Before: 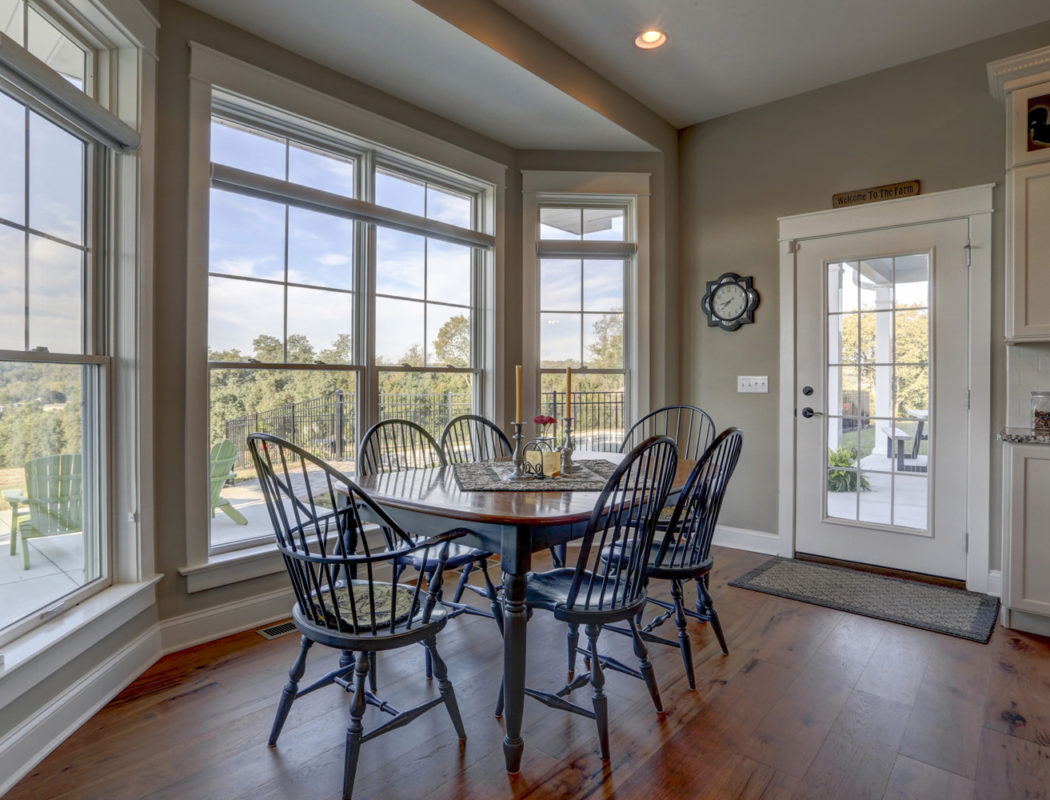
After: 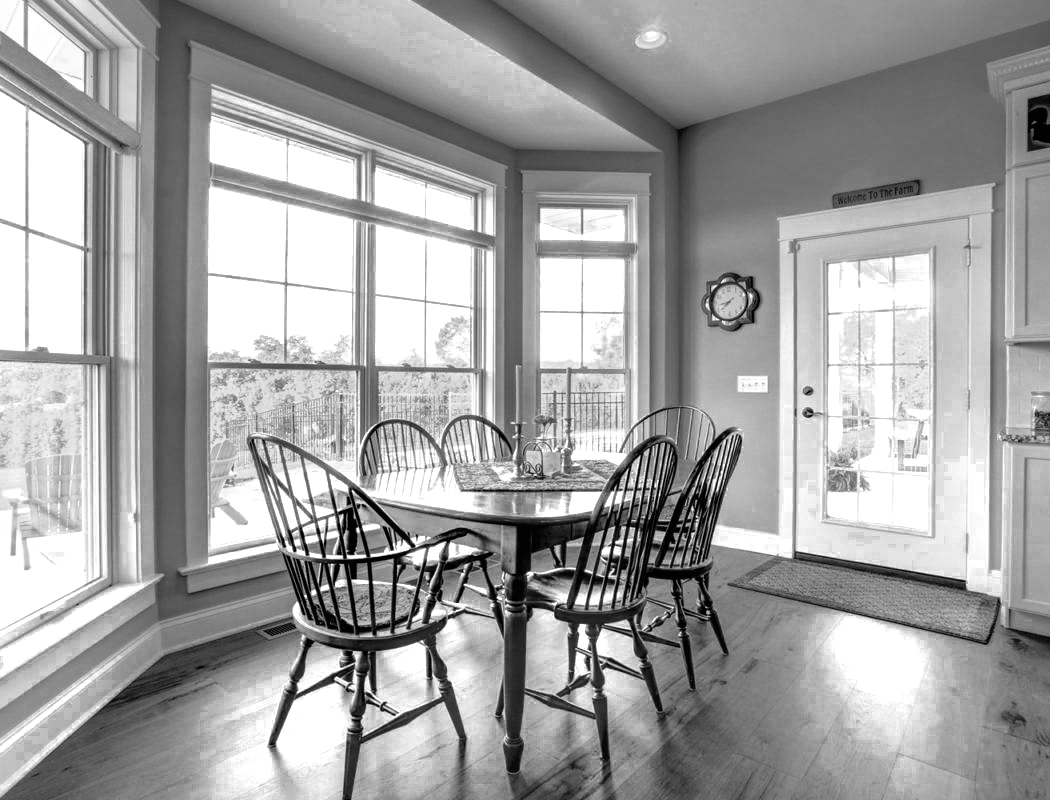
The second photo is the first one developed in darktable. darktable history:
color zones: curves: ch0 [(0, 0.613) (0.01, 0.613) (0.245, 0.448) (0.498, 0.529) (0.642, 0.665) (0.879, 0.777) (0.99, 0.613)]; ch1 [(0, 0) (0.143, 0) (0.286, 0) (0.429, 0) (0.571, 0) (0.714, 0) (0.857, 0)]
color balance rgb: power › hue 308.33°, linear chroma grading › global chroma 42.189%, perceptual saturation grading › global saturation 41.333%, global vibrance 10.847%
exposure: black level correction 0, exposure 0.9 EV, compensate exposure bias true, compensate highlight preservation false
velvia: strength 26.34%
